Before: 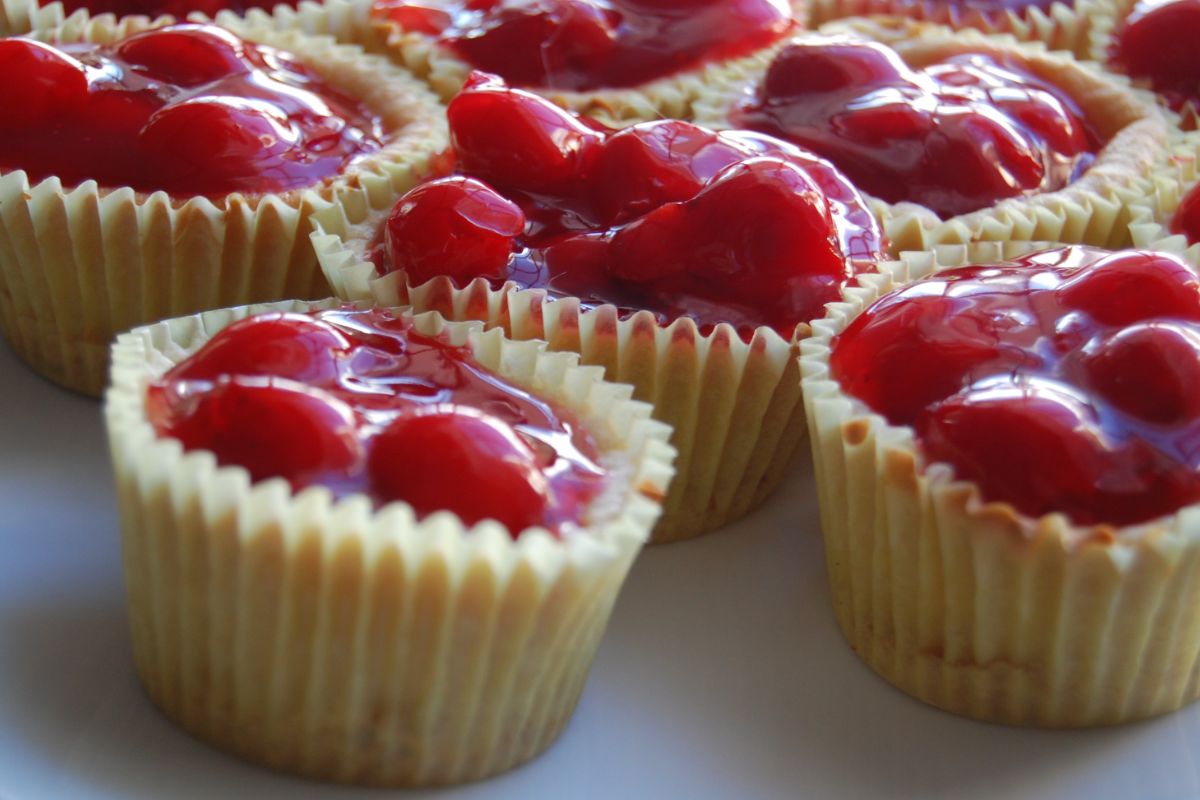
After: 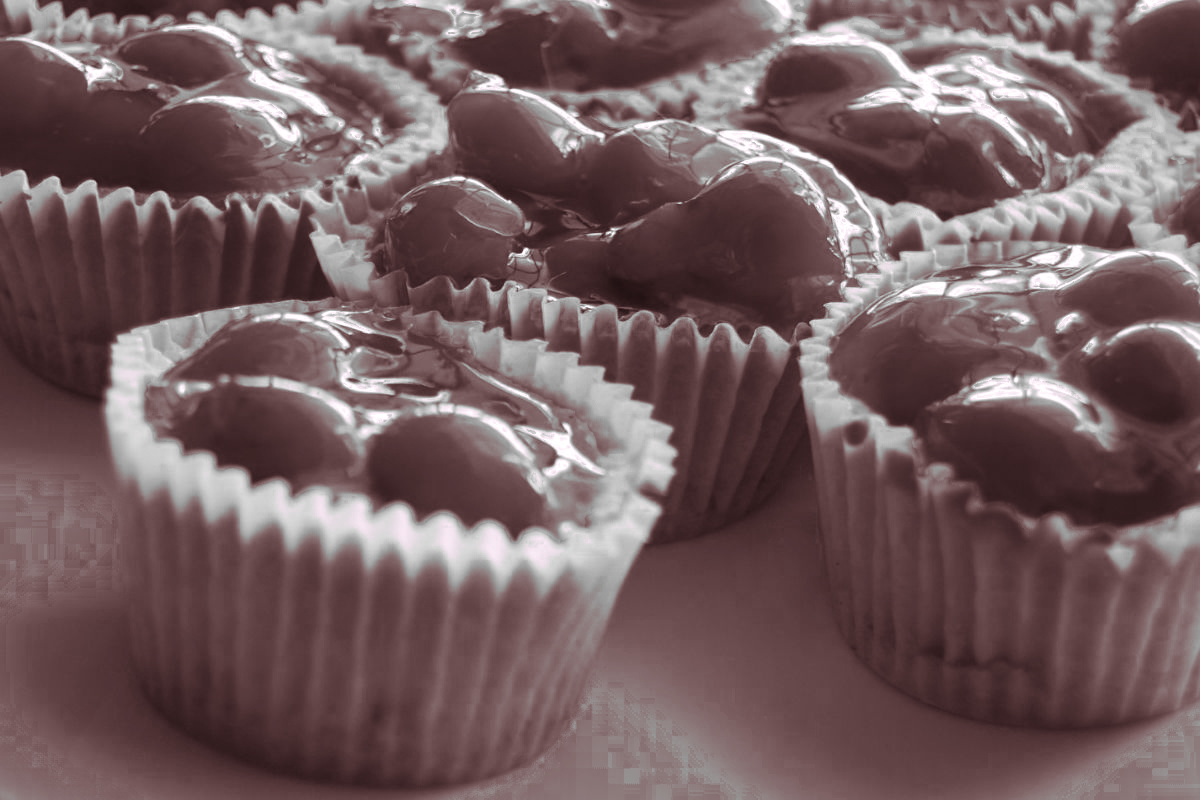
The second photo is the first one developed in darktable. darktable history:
split-toning: highlights › hue 298.8°, highlights › saturation 0.73, compress 41.76%
color zones: curves: ch0 [(0.002, 0.589) (0.107, 0.484) (0.146, 0.249) (0.217, 0.352) (0.309, 0.525) (0.39, 0.404) (0.455, 0.169) (0.597, 0.055) (0.724, 0.212) (0.775, 0.691) (0.869, 0.571) (1, 0.587)]; ch1 [(0, 0) (0.143, 0) (0.286, 0) (0.429, 0) (0.571, 0) (0.714, 0) (0.857, 0)]
